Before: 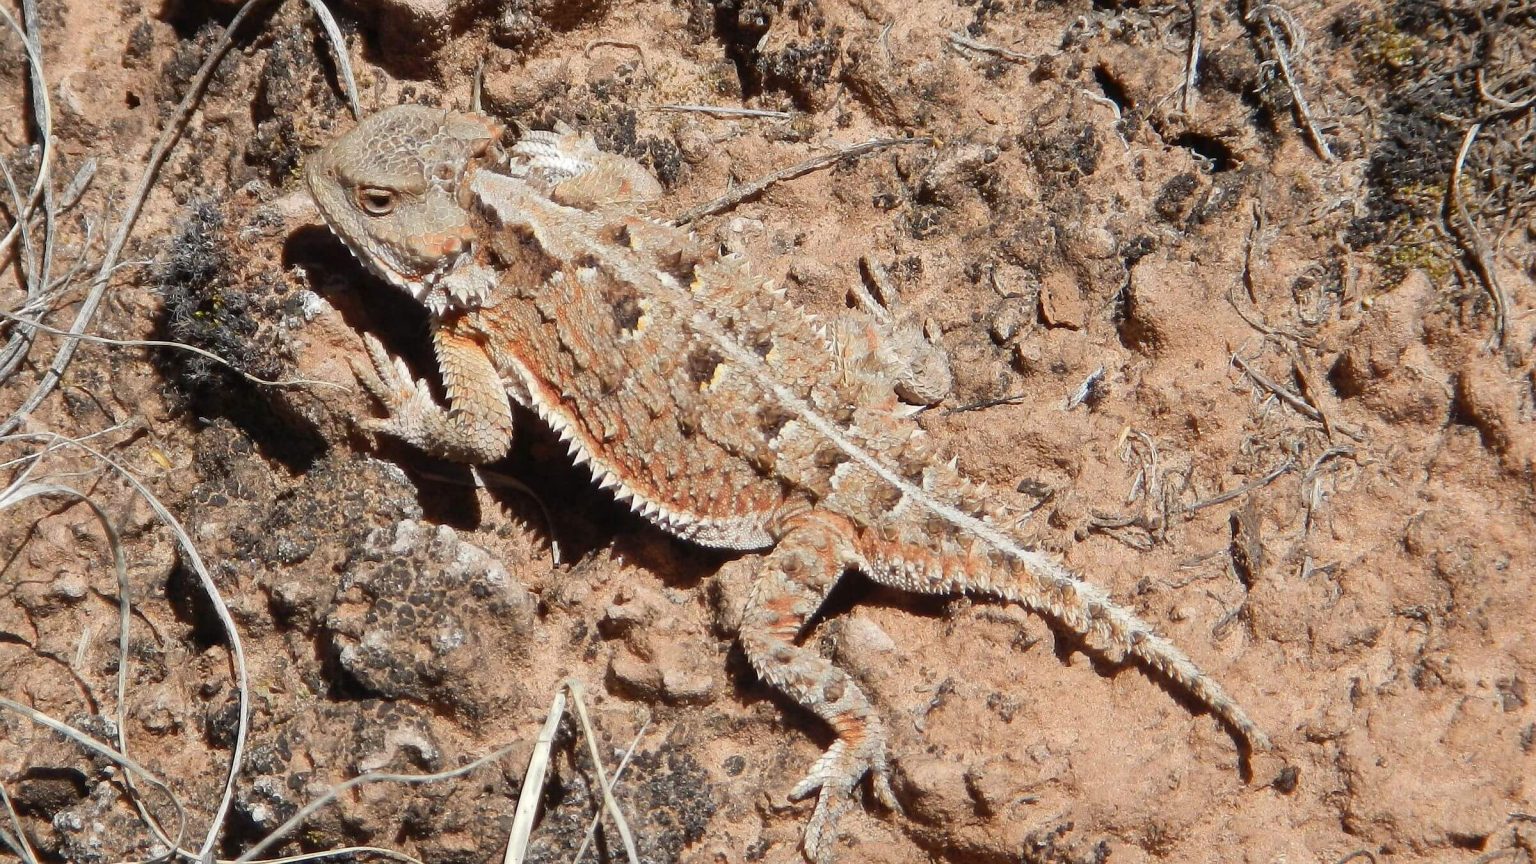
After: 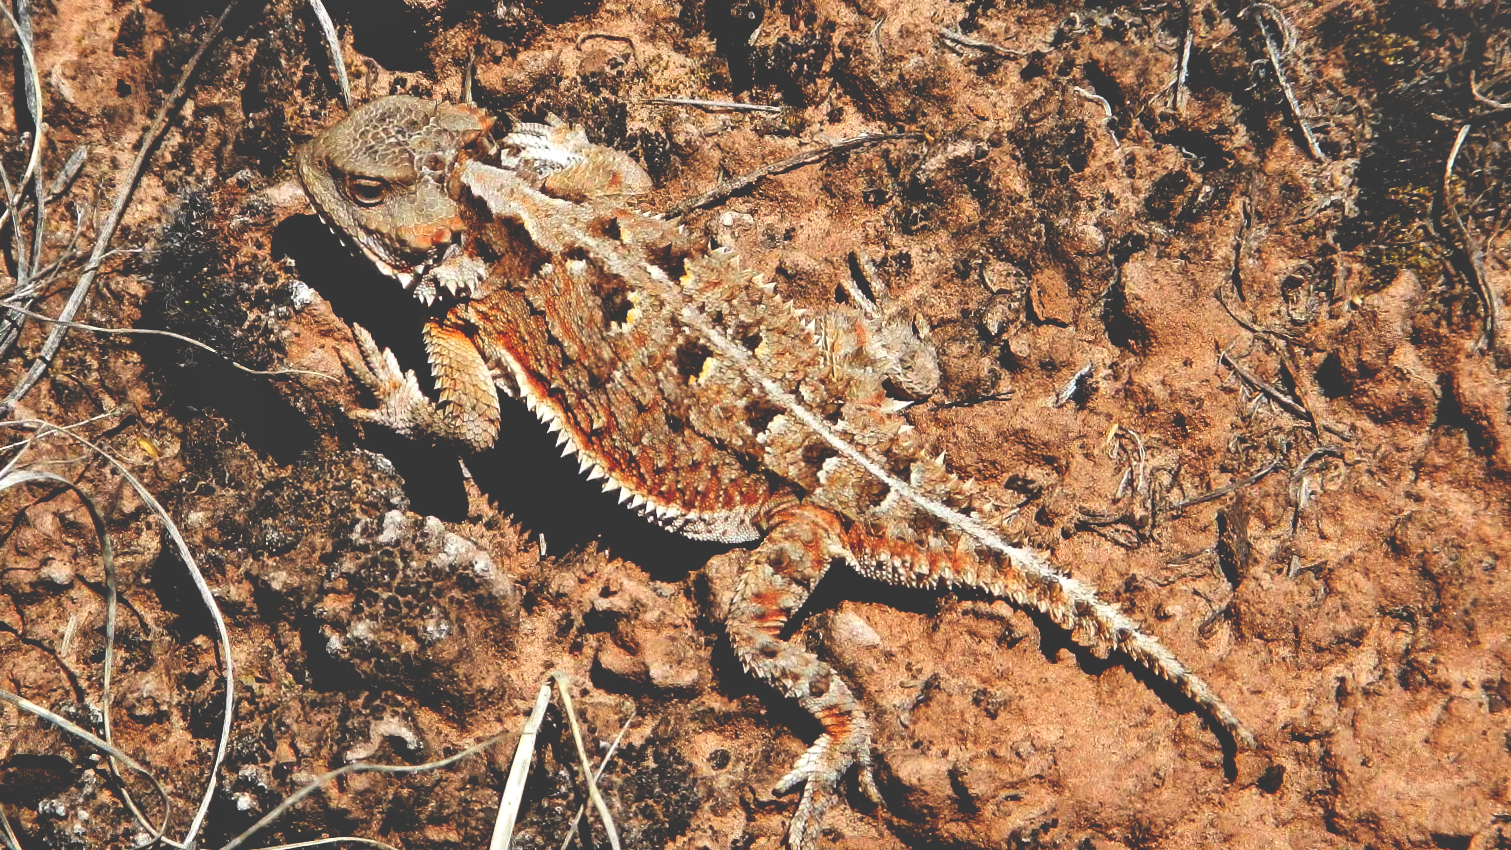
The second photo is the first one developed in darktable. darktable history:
crop and rotate: angle -0.529°
base curve: curves: ch0 [(0, 0.036) (0.083, 0.04) (0.804, 1)], preserve colors none
shadows and highlights: shadows color adjustment 99.17%, highlights color adjustment 0.62%, soften with gaussian
